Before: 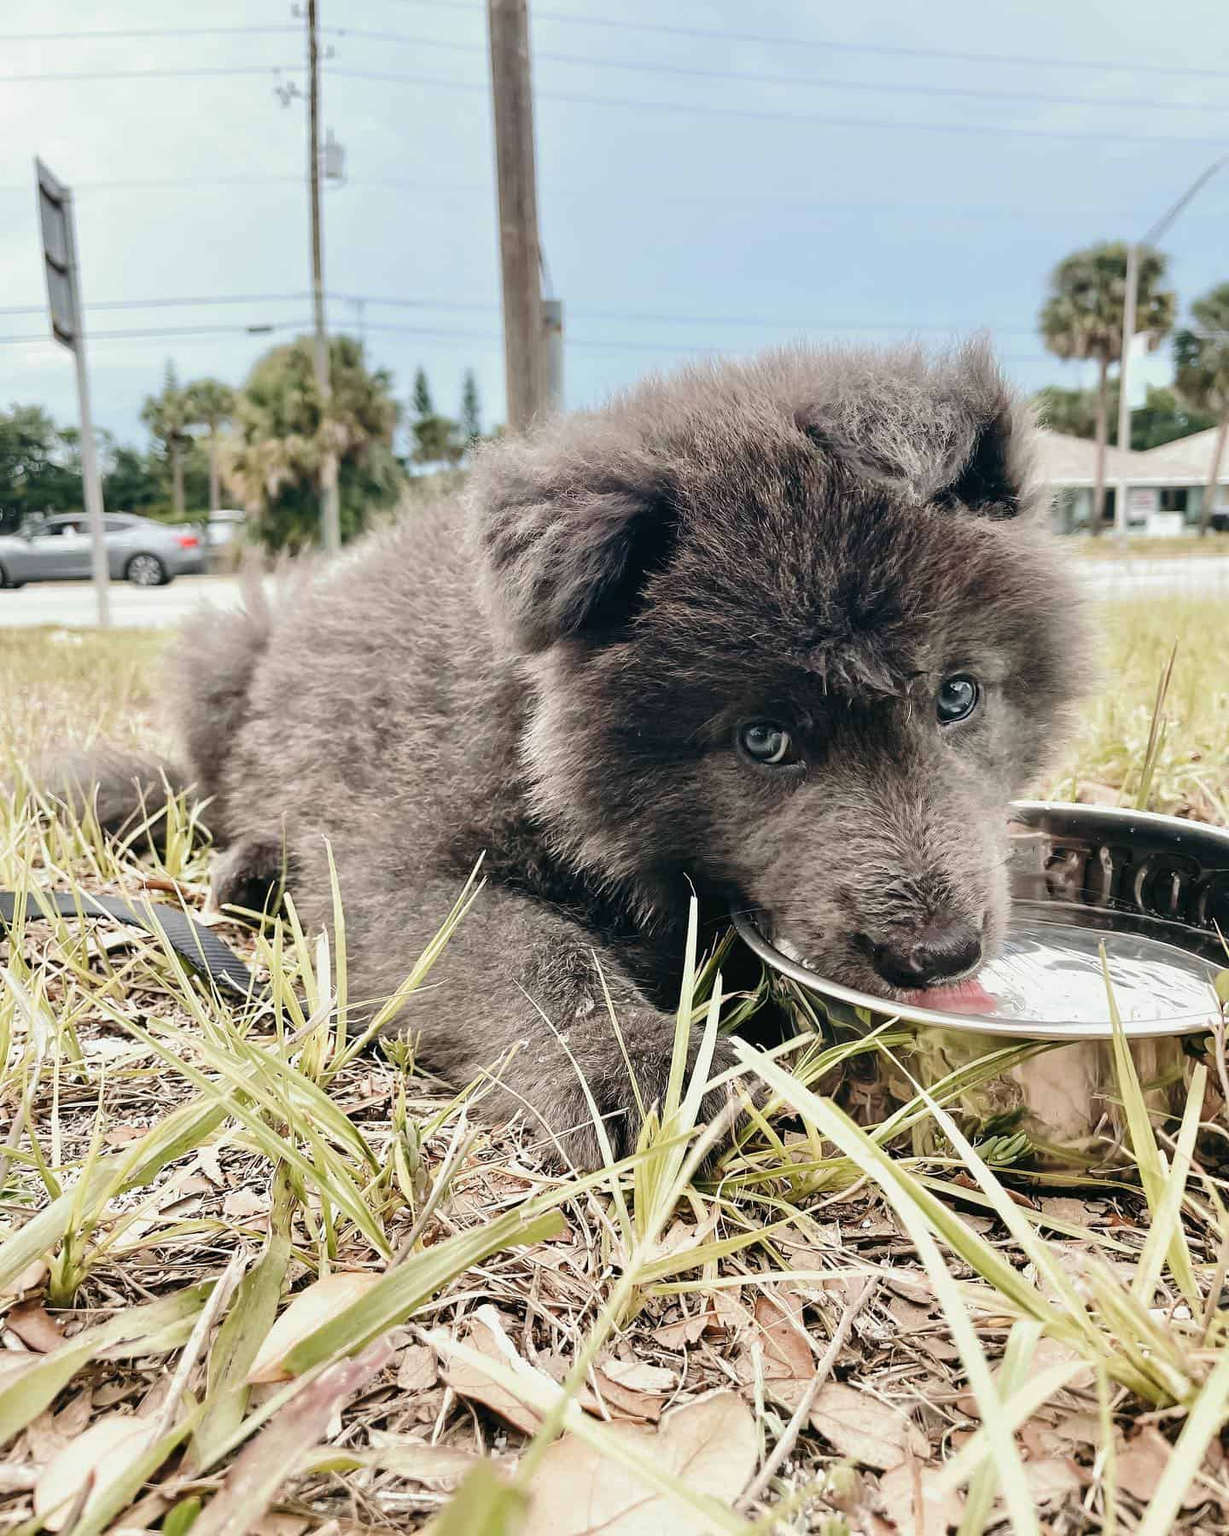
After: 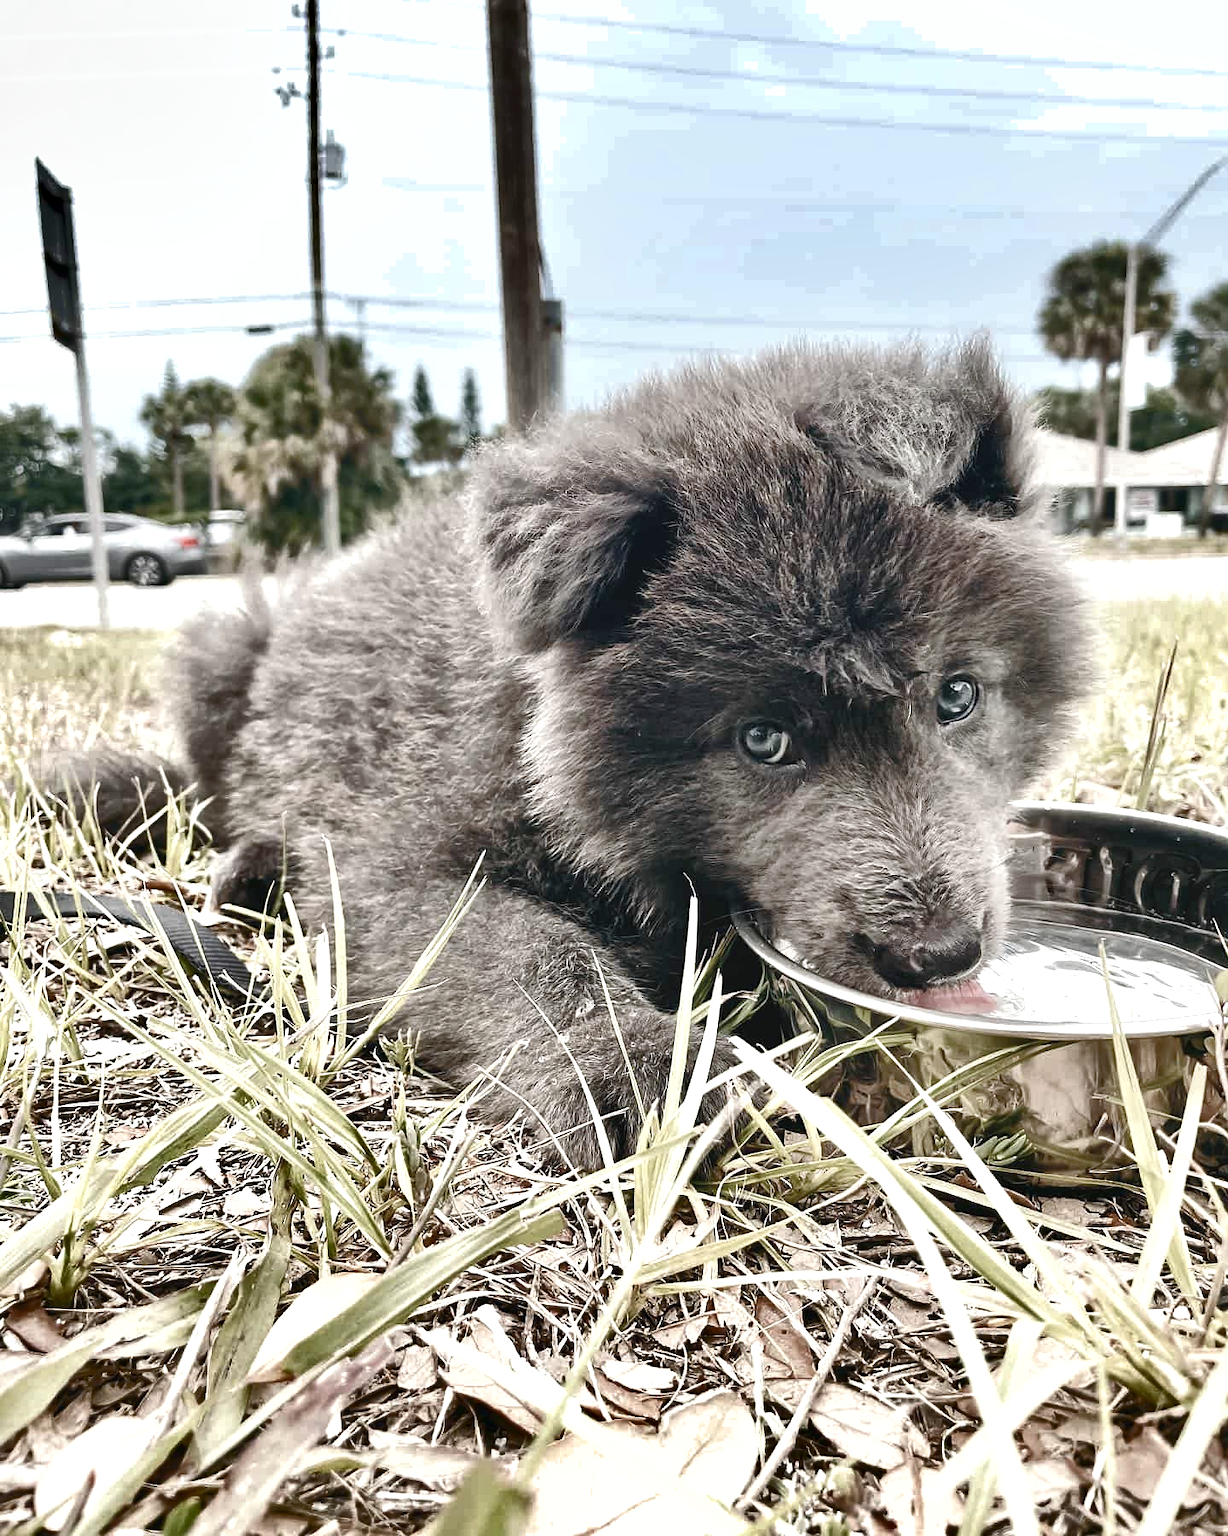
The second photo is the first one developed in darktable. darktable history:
exposure: black level correction 0, exposure 0.499 EV, compensate highlight preservation false
shadows and highlights: radius 102.63, shadows 50.62, highlights -64.9, highlights color adjustment 72.35%, soften with gaussian
color balance rgb: perceptual saturation grading › global saturation 25.548%, perceptual saturation grading › highlights -50.047%, perceptual saturation grading › shadows 31.145%, contrast 5.492%
contrast brightness saturation: contrast -0.049, saturation -0.418
